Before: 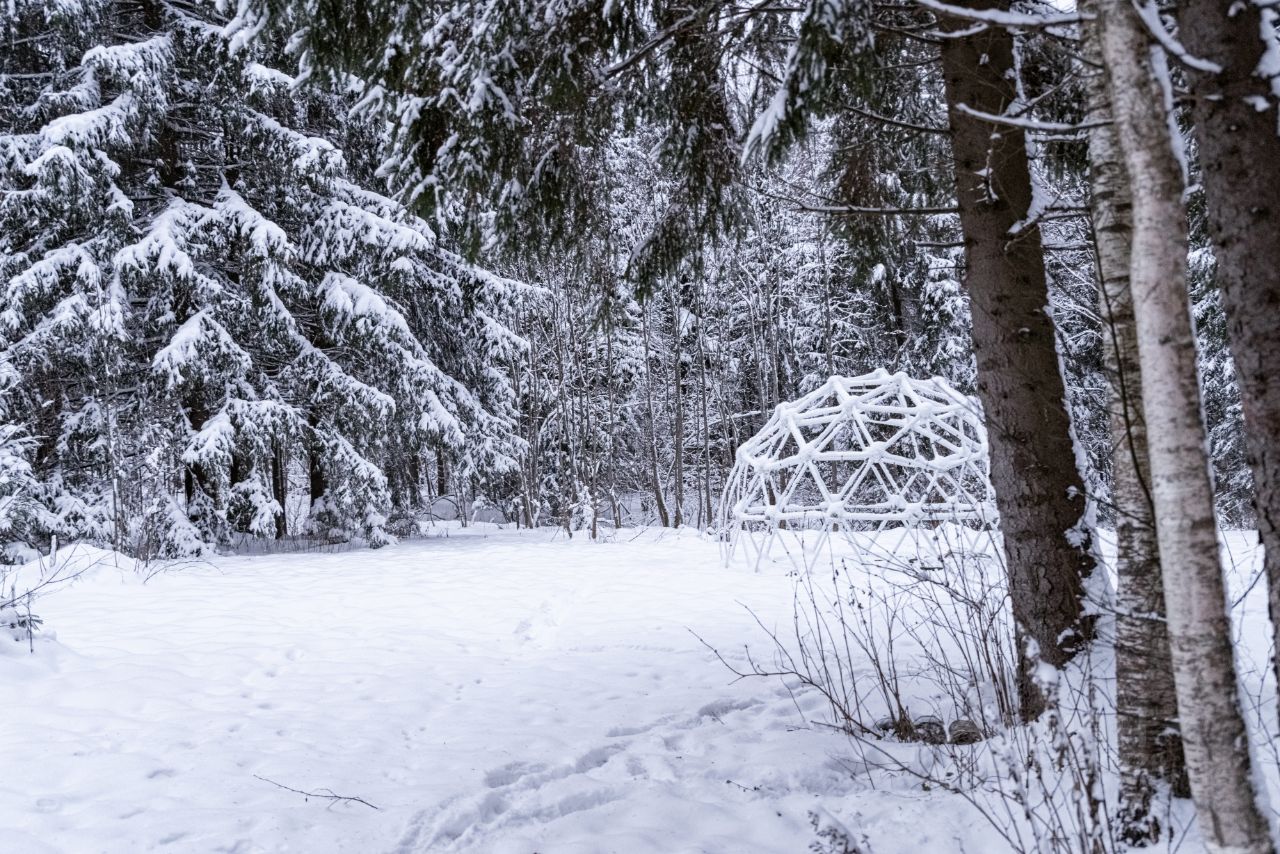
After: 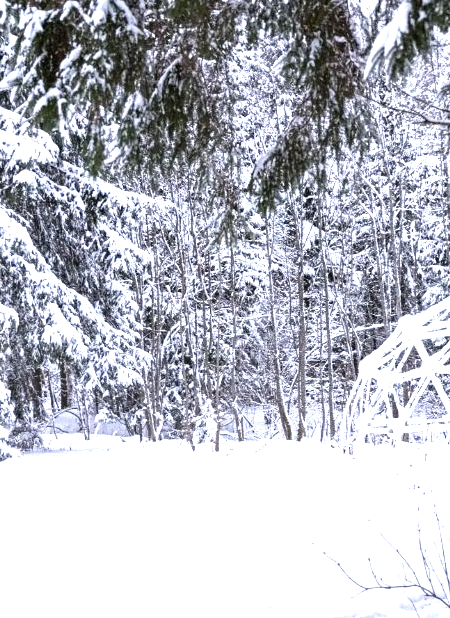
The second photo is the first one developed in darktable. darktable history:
crop and rotate: left 29.476%, top 10.214%, right 35.32%, bottom 17.333%
contrast brightness saturation: contrast -0.02, brightness -0.01, saturation 0.03
exposure: black level correction 0, exposure 1.2 EV, compensate exposure bias true, compensate highlight preservation false
